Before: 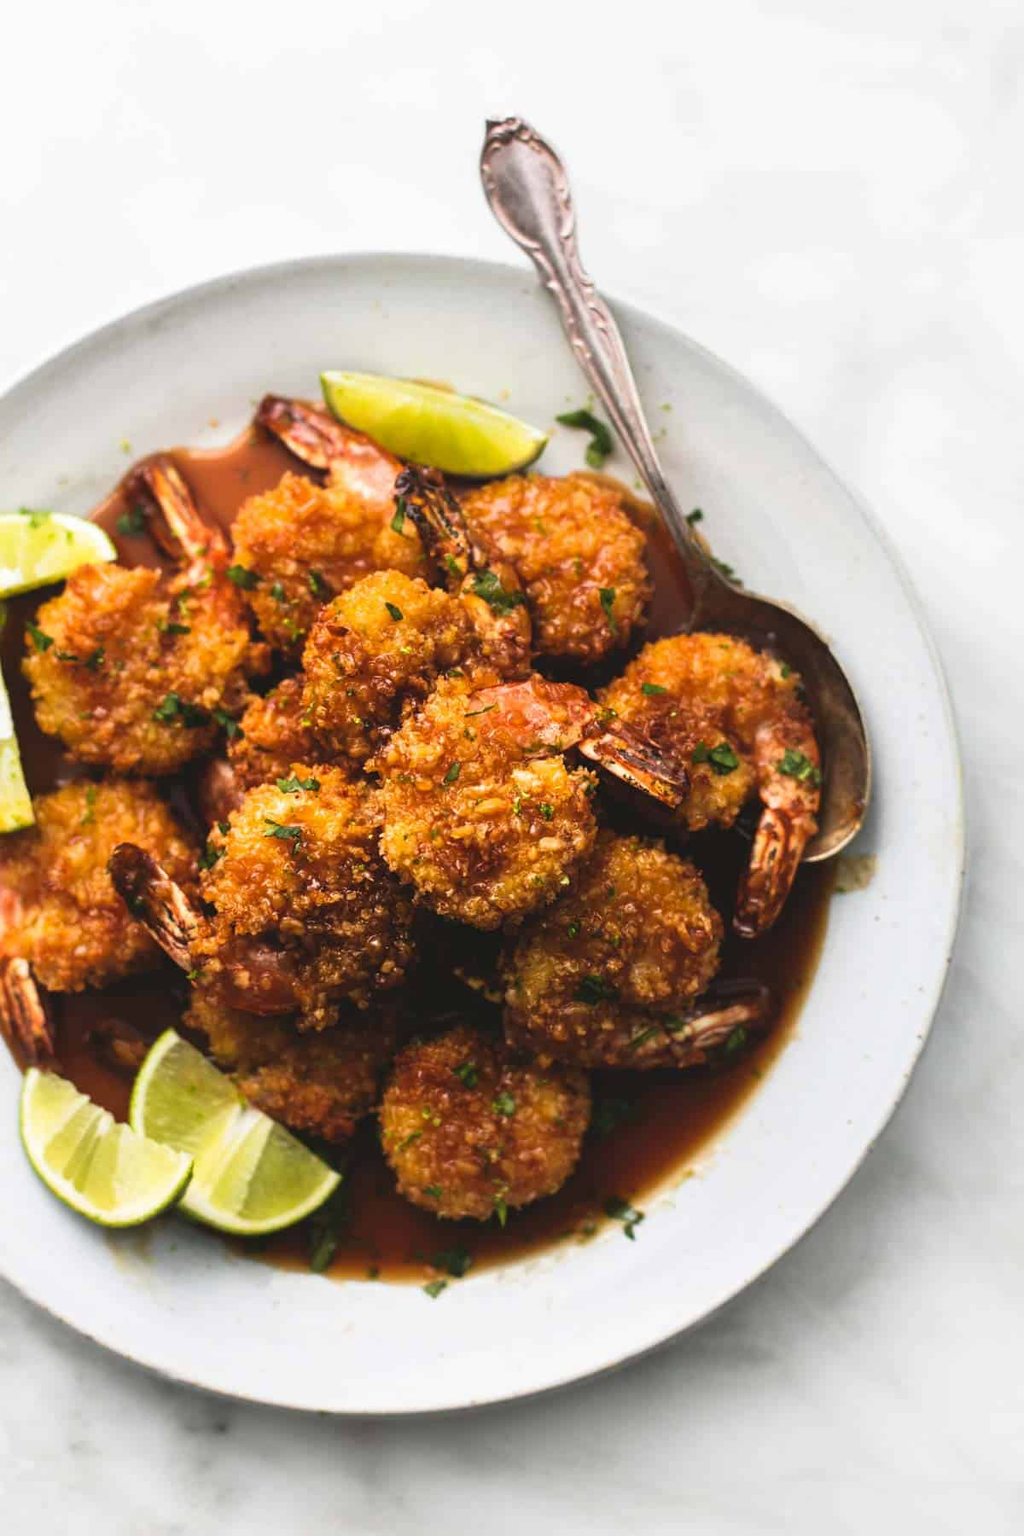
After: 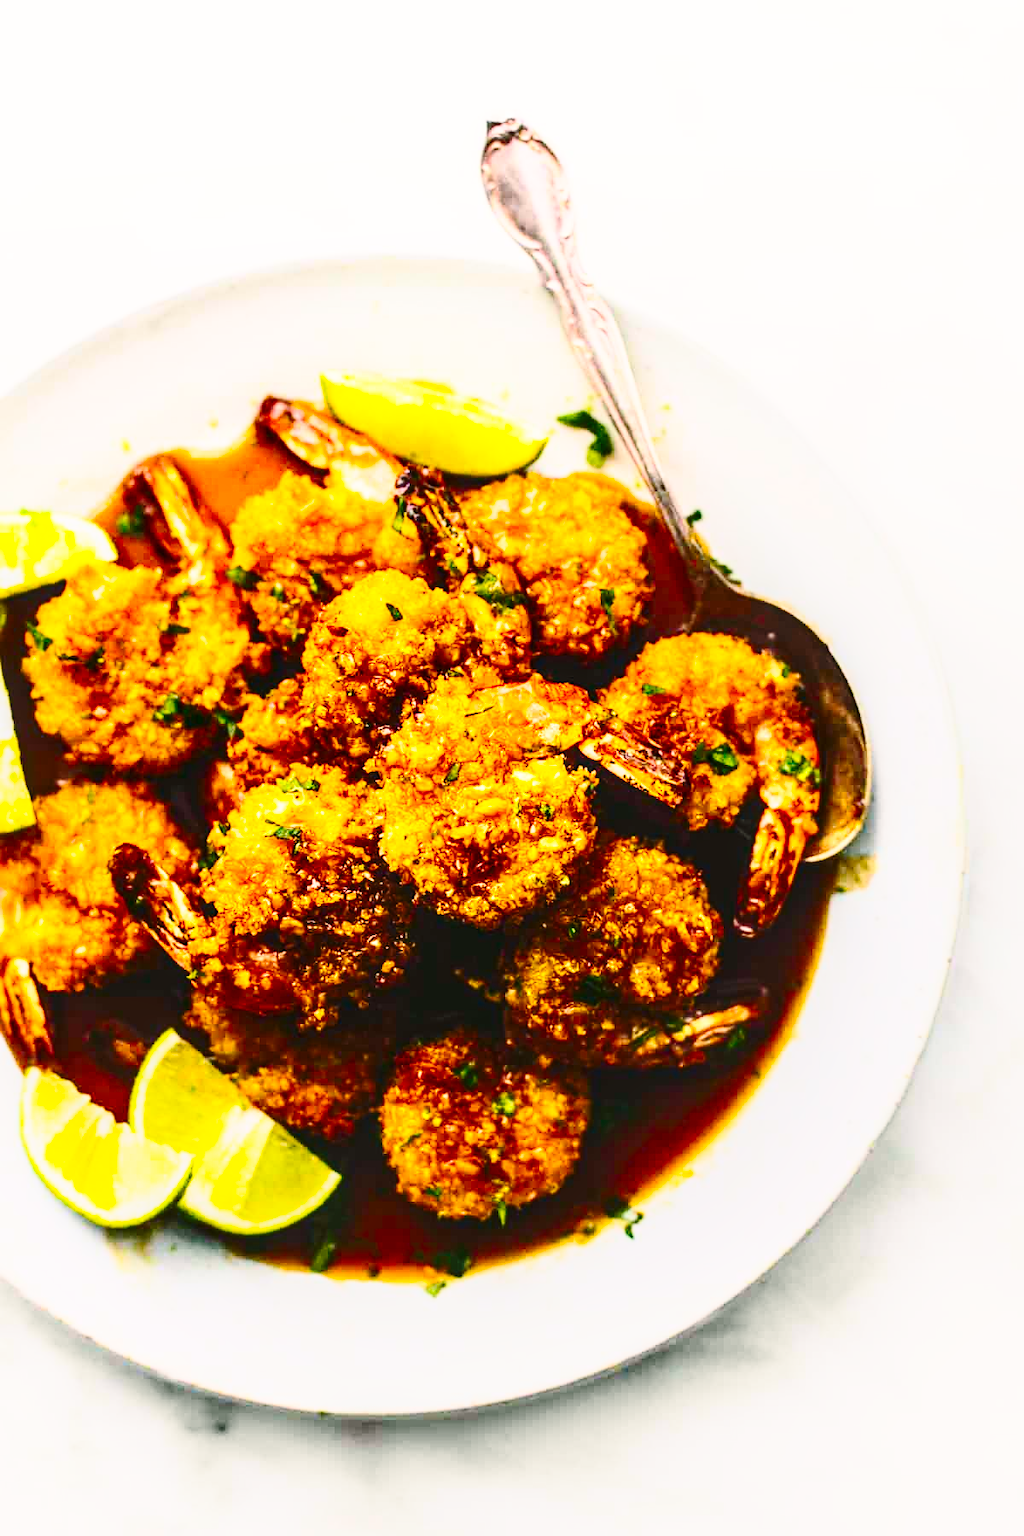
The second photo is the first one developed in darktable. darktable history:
local contrast: on, module defaults
contrast brightness saturation: contrast 0.399, brightness 0.114, saturation 0.207
sharpen: amount 0.209
base curve: curves: ch0 [(0, 0) (0.028, 0.03) (0.121, 0.232) (0.46, 0.748) (0.859, 0.968) (1, 1)], preserve colors none
color balance rgb: shadows lift › luminance -8.021%, shadows lift › chroma 2.225%, shadows lift › hue 202.52°, highlights gain › chroma 1.031%, highlights gain › hue 52.95°, global offset › luminance -0.485%, perceptual saturation grading › global saturation 29.964%, global vibrance 14.767%
